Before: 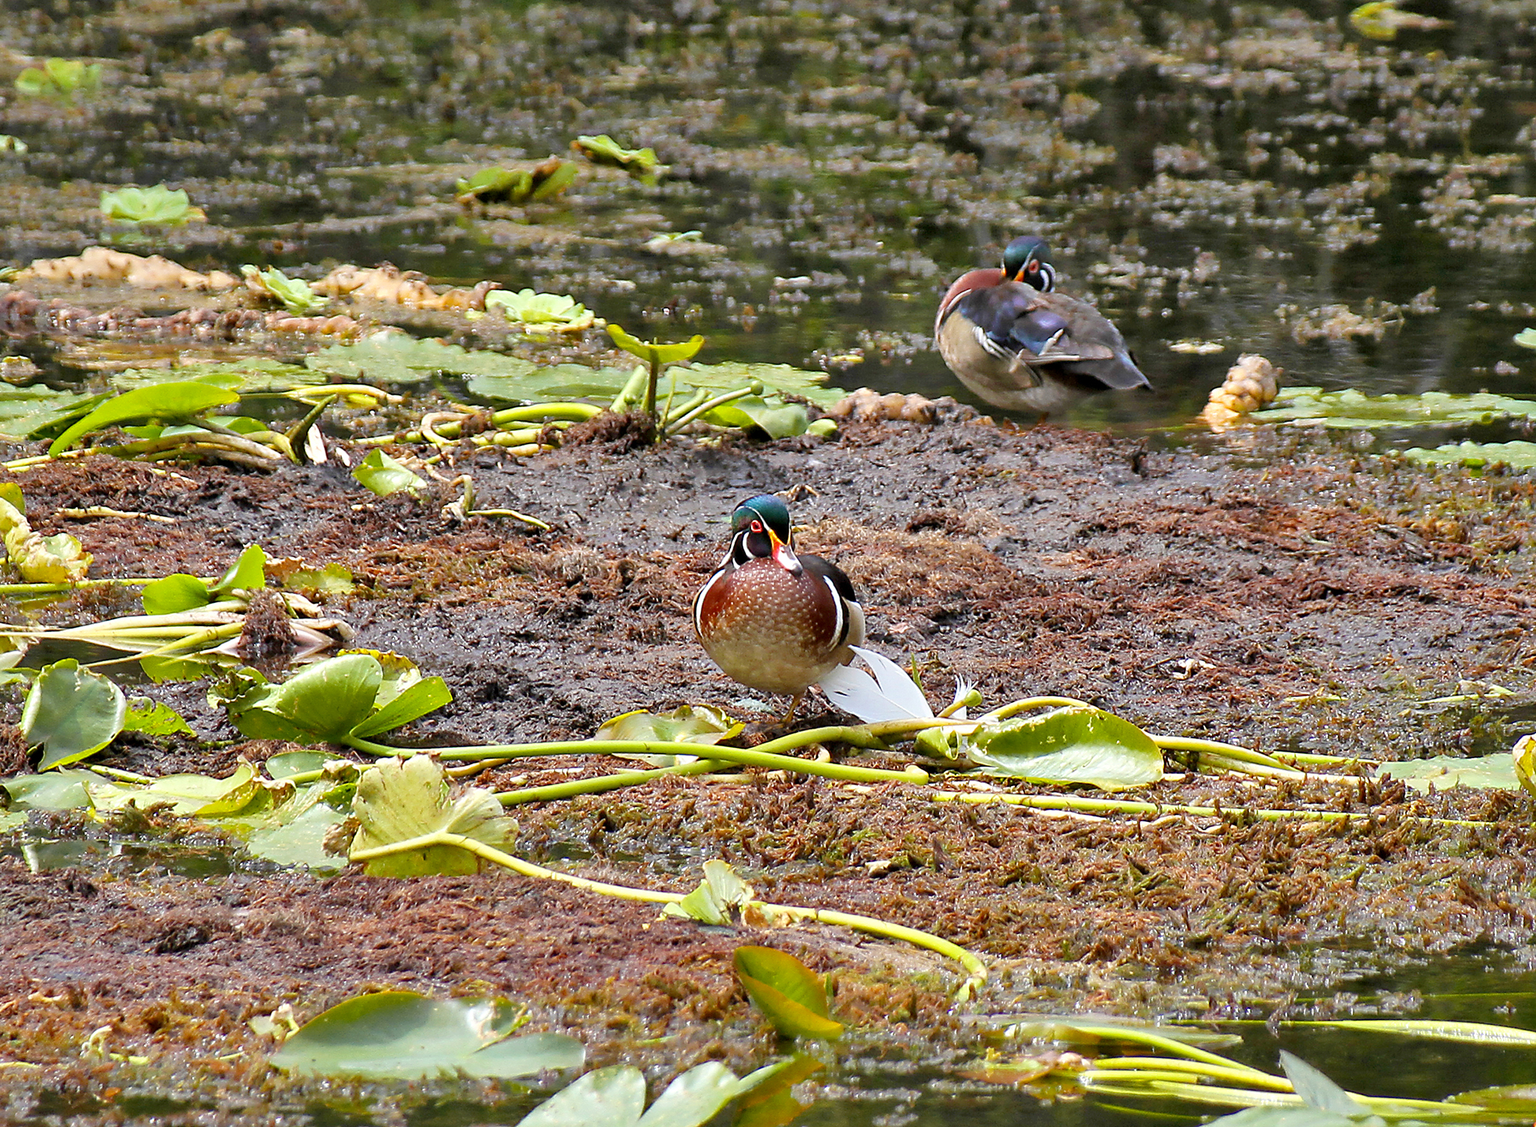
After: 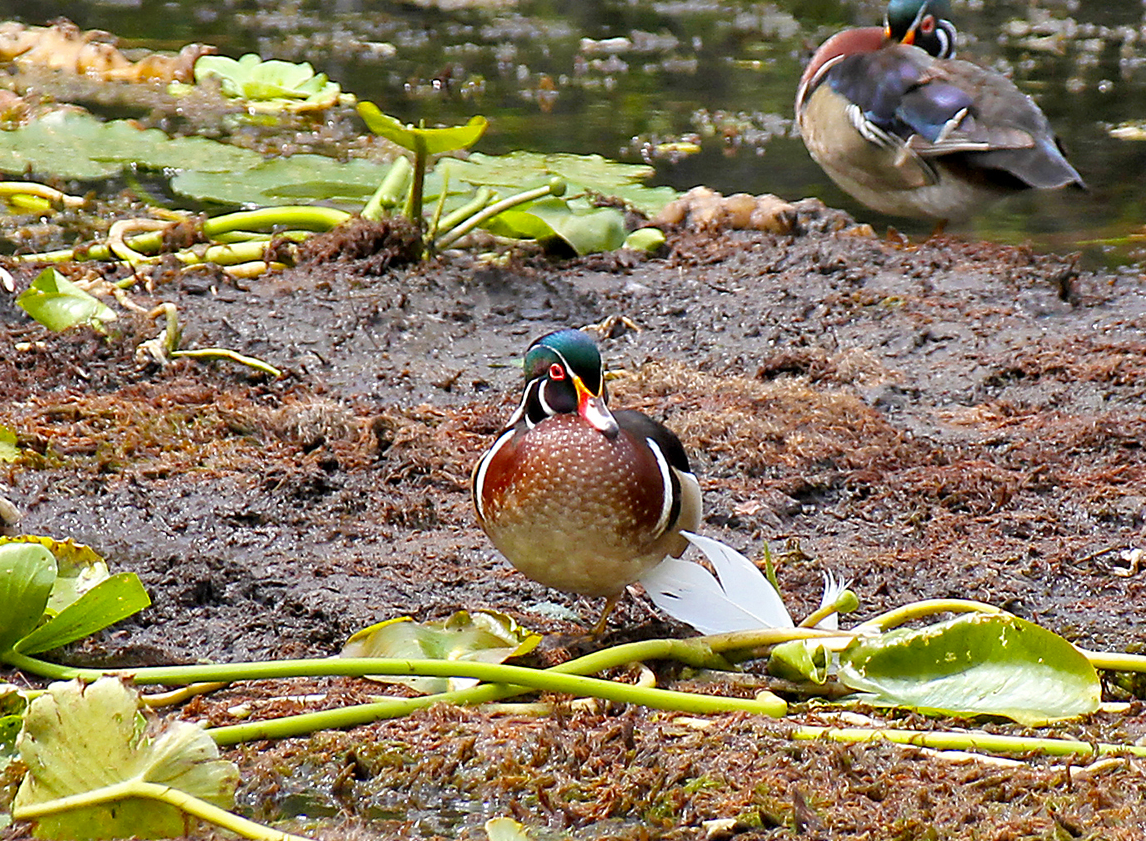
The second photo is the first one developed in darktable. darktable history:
vibrance: on, module defaults
crop and rotate: left 22.13%, top 22.054%, right 22.026%, bottom 22.102%
